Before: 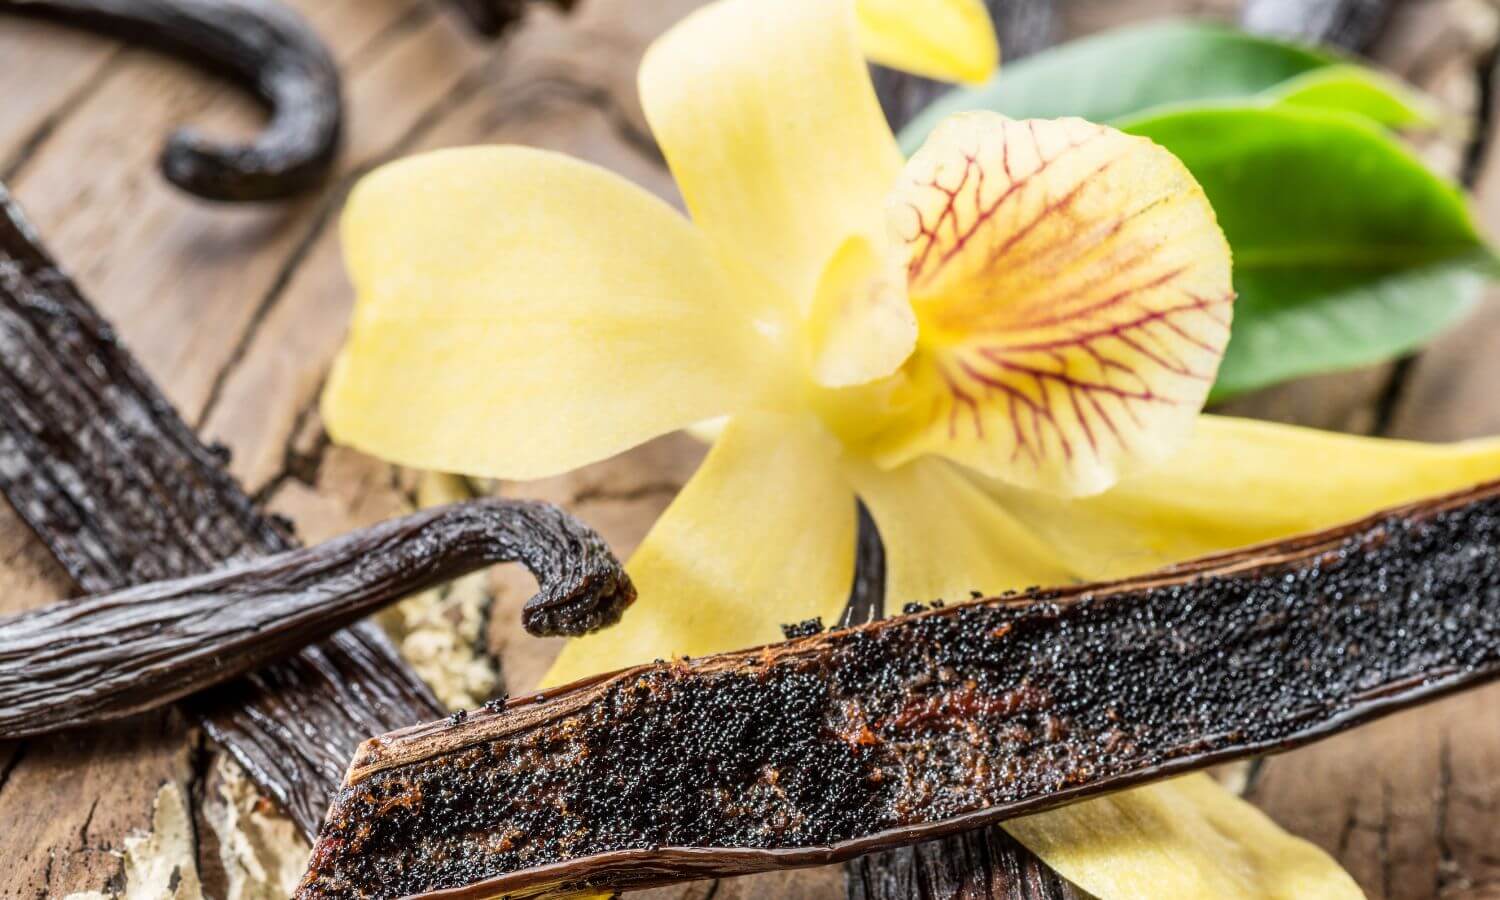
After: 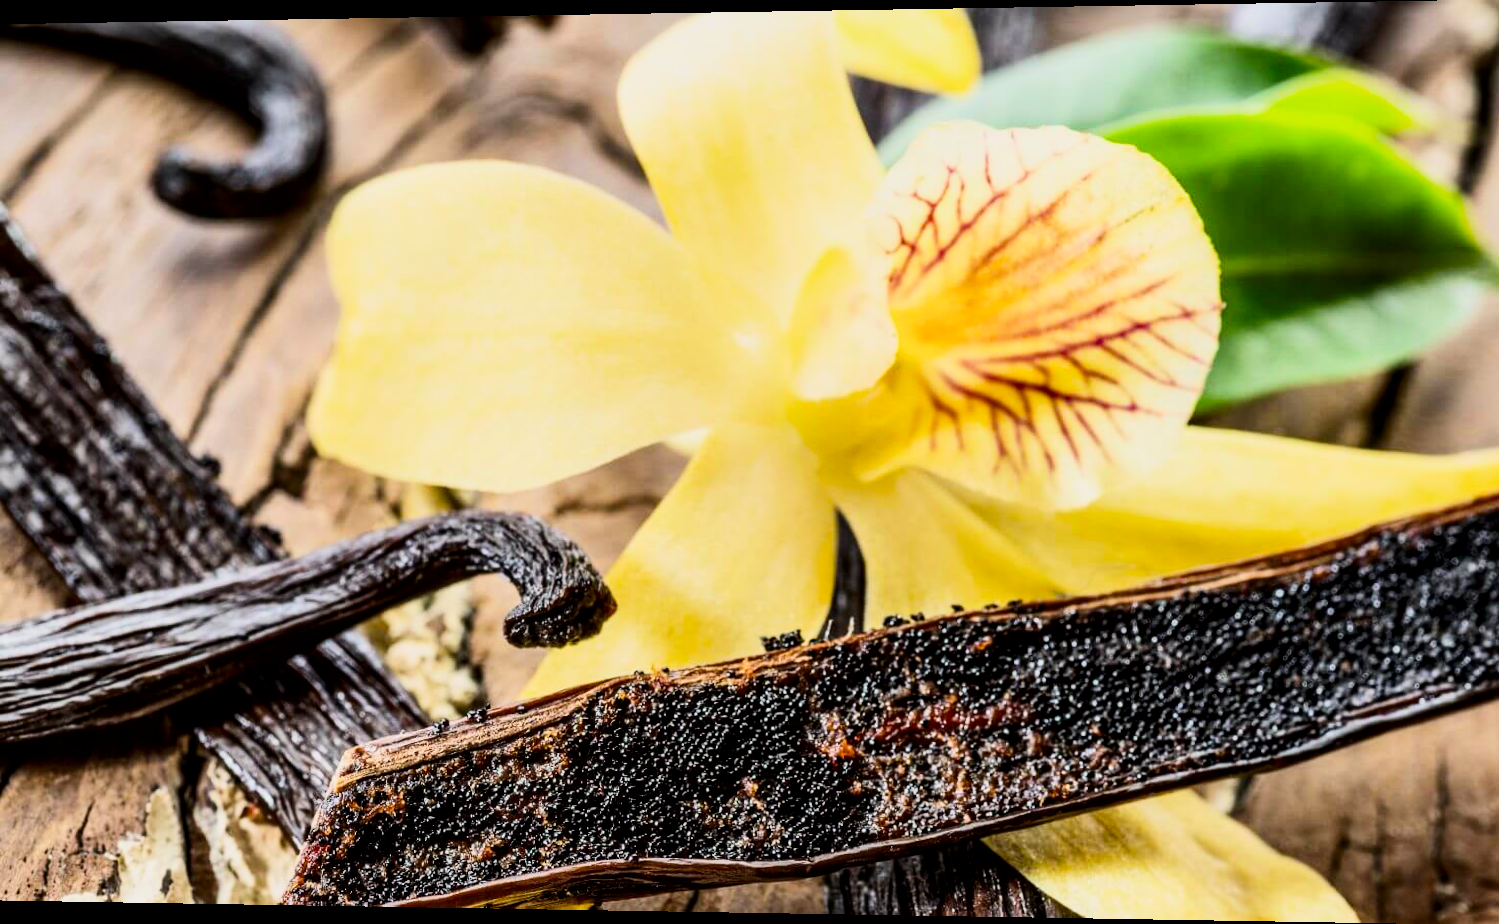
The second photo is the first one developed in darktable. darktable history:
rotate and perspective: lens shift (horizontal) -0.055, automatic cropping off
filmic rgb: black relative exposure -7.92 EV, white relative exposure 4.13 EV, threshold 3 EV, hardness 4.02, latitude 51.22%, contrast 1.013, shadows ↔ highlights balance 5.35%, color science v5 (2021), contrast in shadows safe, contrast in highlights safe, enable highlight reconstruction true
local contrast: mode bilateral grid, contrast 20, coarseness 50, detail 120%, midtone range 0.2
contrast brightness saturation: contrast 0.28
color balance: output saturation 120%
